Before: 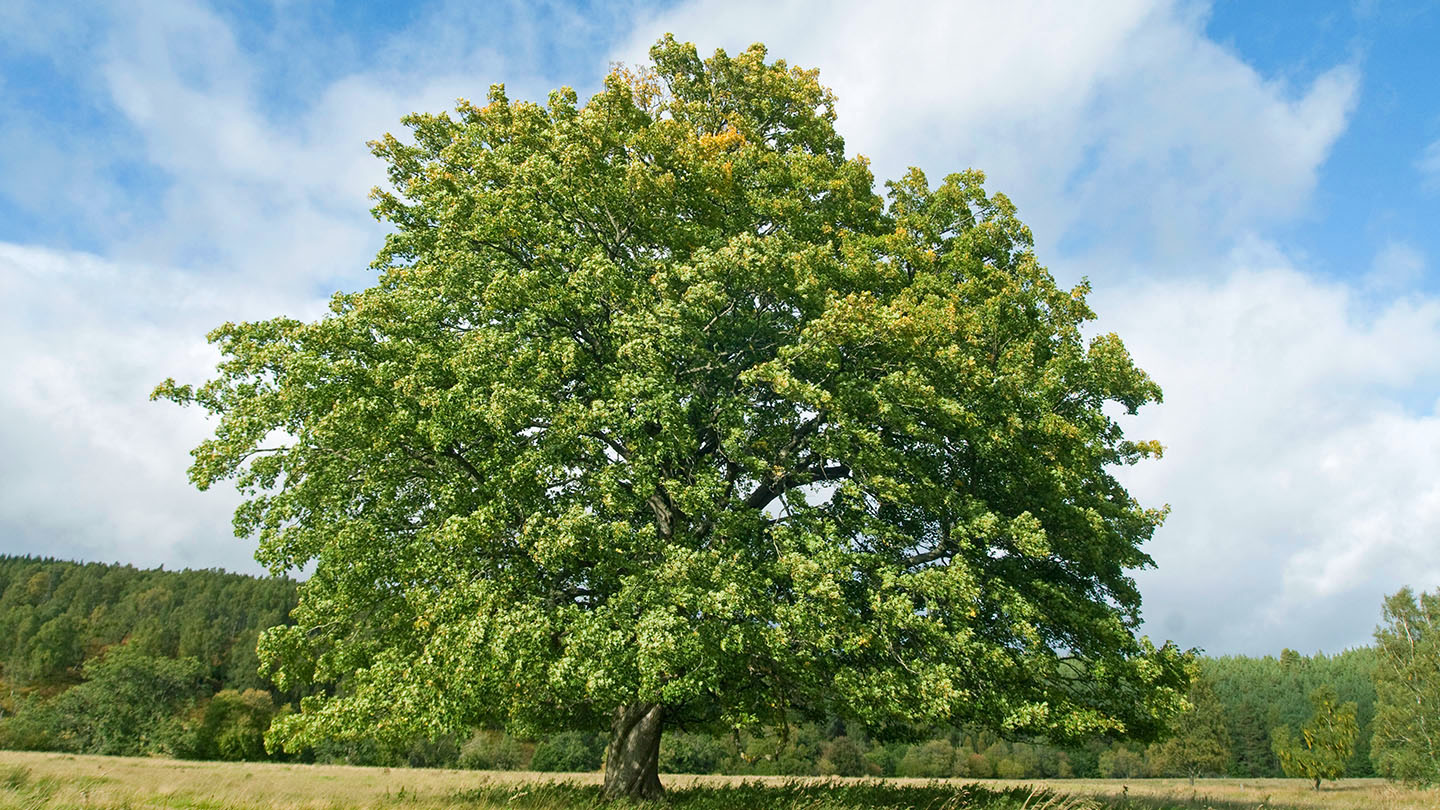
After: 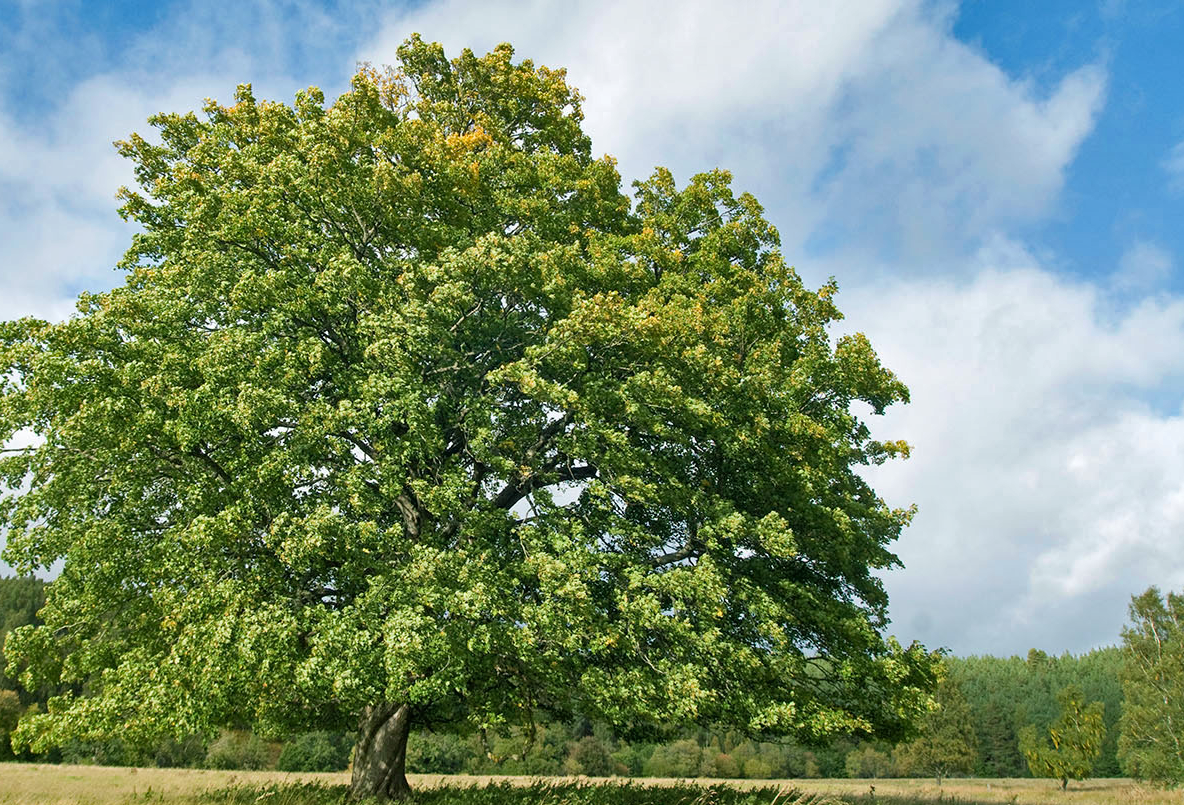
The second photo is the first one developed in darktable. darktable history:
tone equalizer: -8 EV -0.547 EV, edges refinement/feathering 500, mask exposure compensation -1.57 EV, preserve details no
shadows and highlights: soften with gaussian
crop: left 17.638%, bottom 0.049%
